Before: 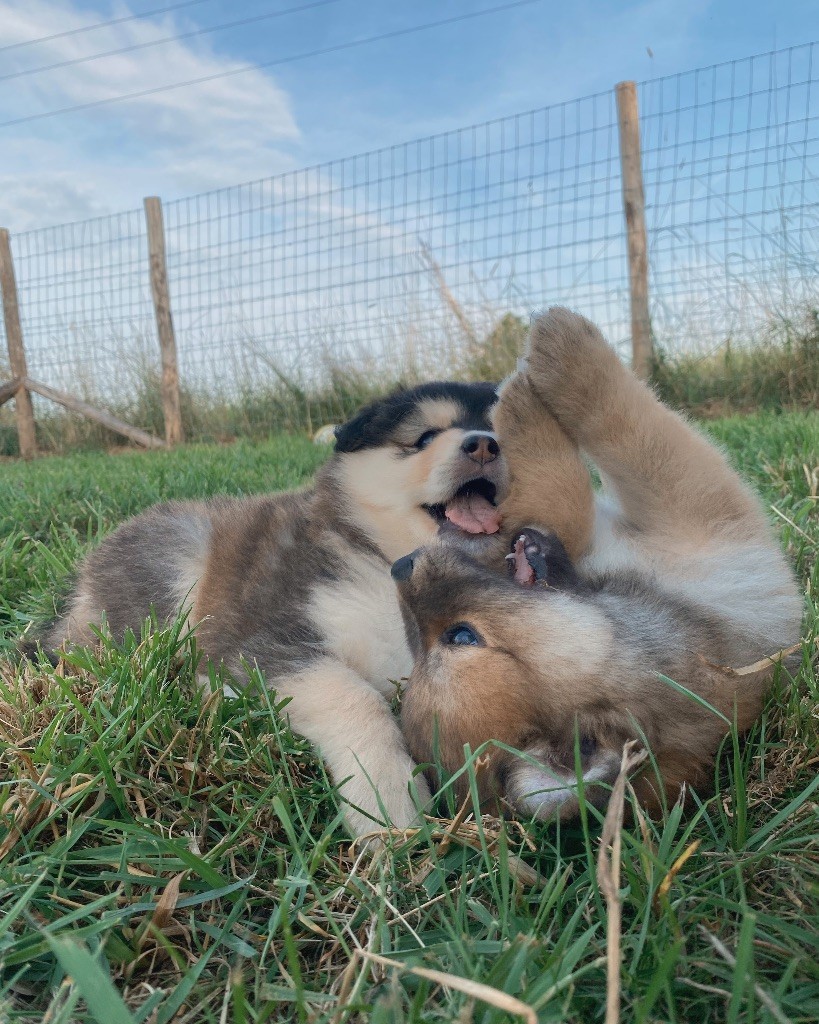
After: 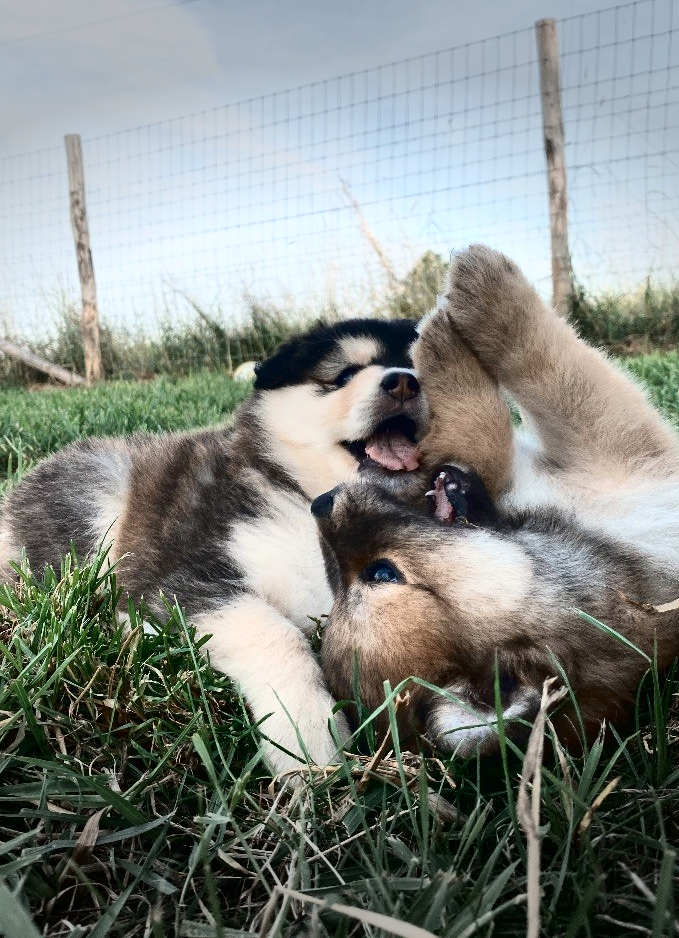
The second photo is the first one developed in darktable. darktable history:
vignetting: fall-off start 78.84%, width/height ratio 1.326
tone curve: curves: ch0 [(0, 0) (0.003, 0.001) (0.011, 0.005) (0.025, 0.01) (0.044, 0.016) (0.069, 0.019) (0.1, 0.024) (0.136, 0.03) (0.177, 0.045) (0.224, 0.071) (0.277, 0.122) (0.335, 0.202) (0.399, 0.326) (0.468, 0.471) (0.543, 0.638) (0.623, 0.798) (0.709, 0.913) (0.801, 0.97) (0.898, 0.983) (1, 1)], color space Lab, independent channels, preserve colors none
crop: left 9.835%, top 6.213%, right 7.155%, bottom 2.117%
